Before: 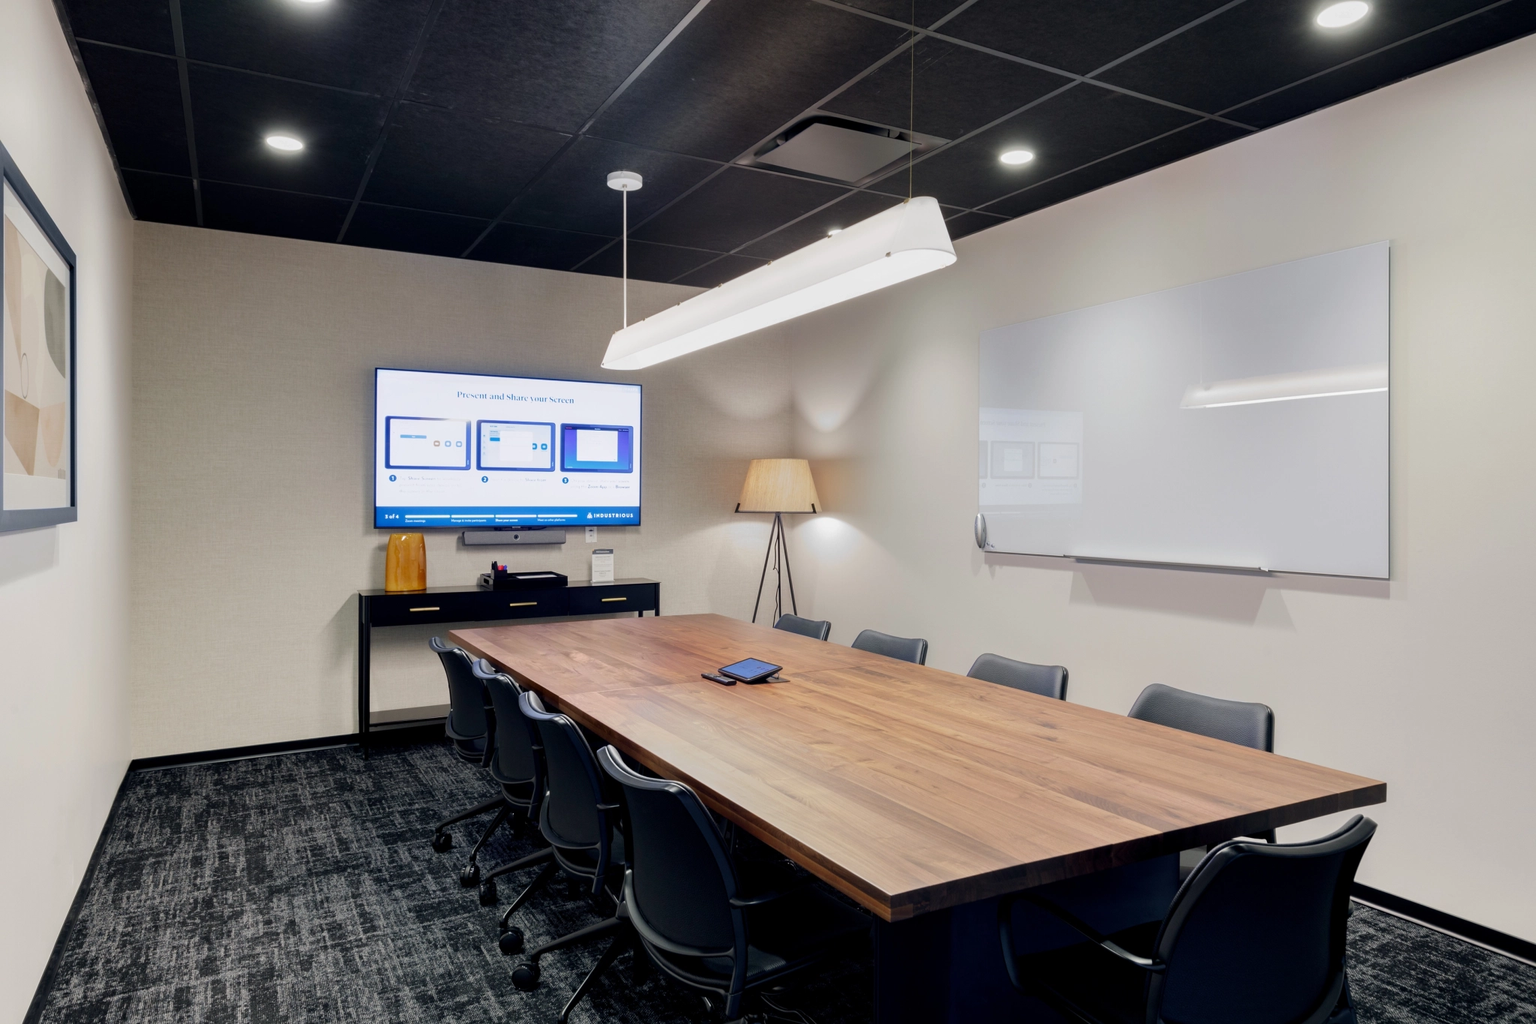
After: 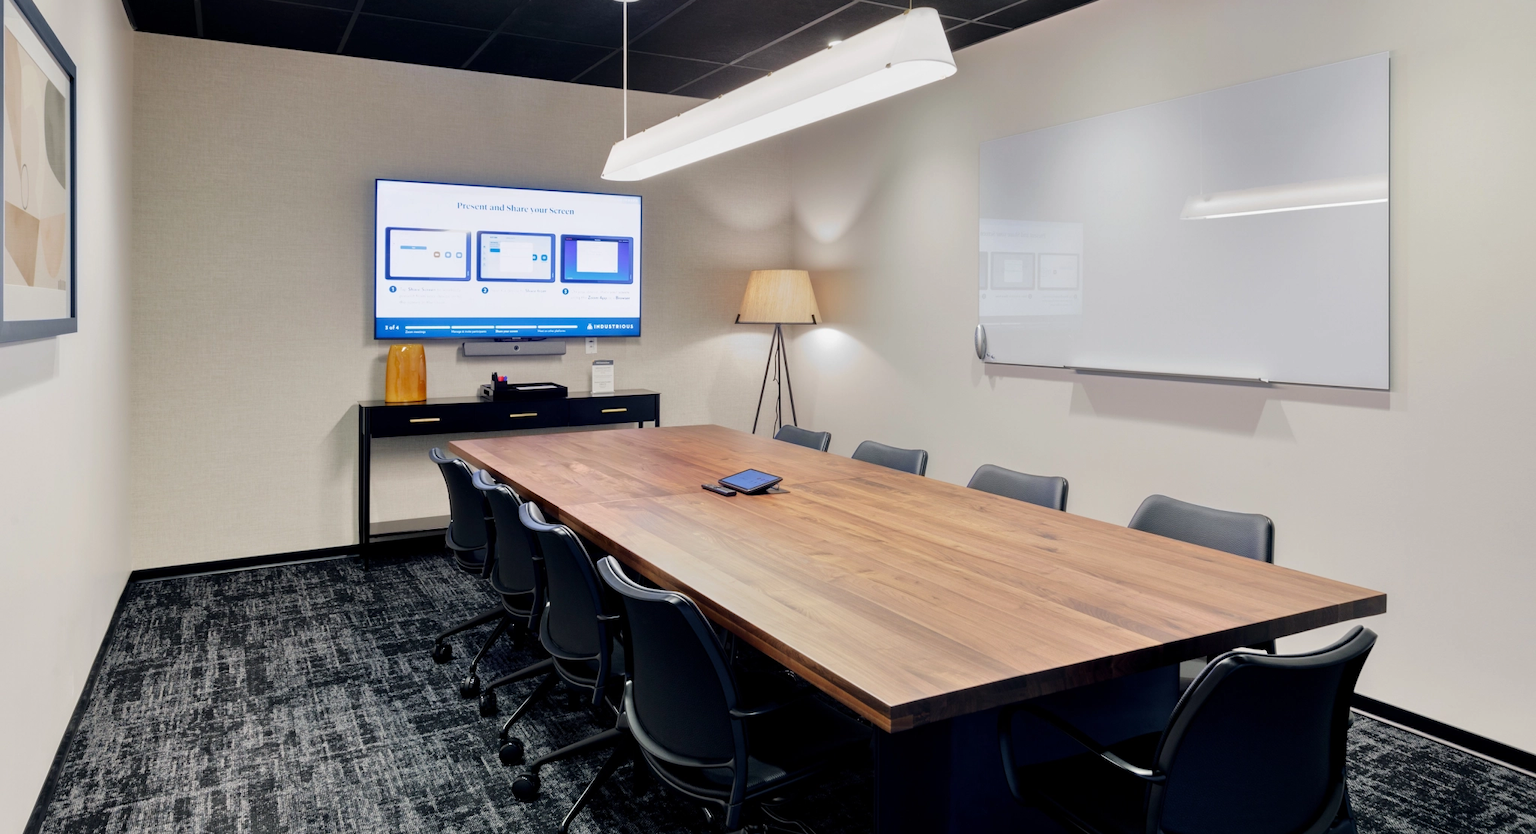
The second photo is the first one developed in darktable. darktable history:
tone equalizer: -8 EV 0.001 EV, -7 EV -0.004 EV, -6 EV 0.009 EV, -5 EV 0.032 EV, -4 EV 0.276 EV, -3 EV 0.644 EV, -2 EV 0.584 EV, -1 EV 0.187 EV, +0 EV 0.024 EV
crop and rotate: top 18.507%
